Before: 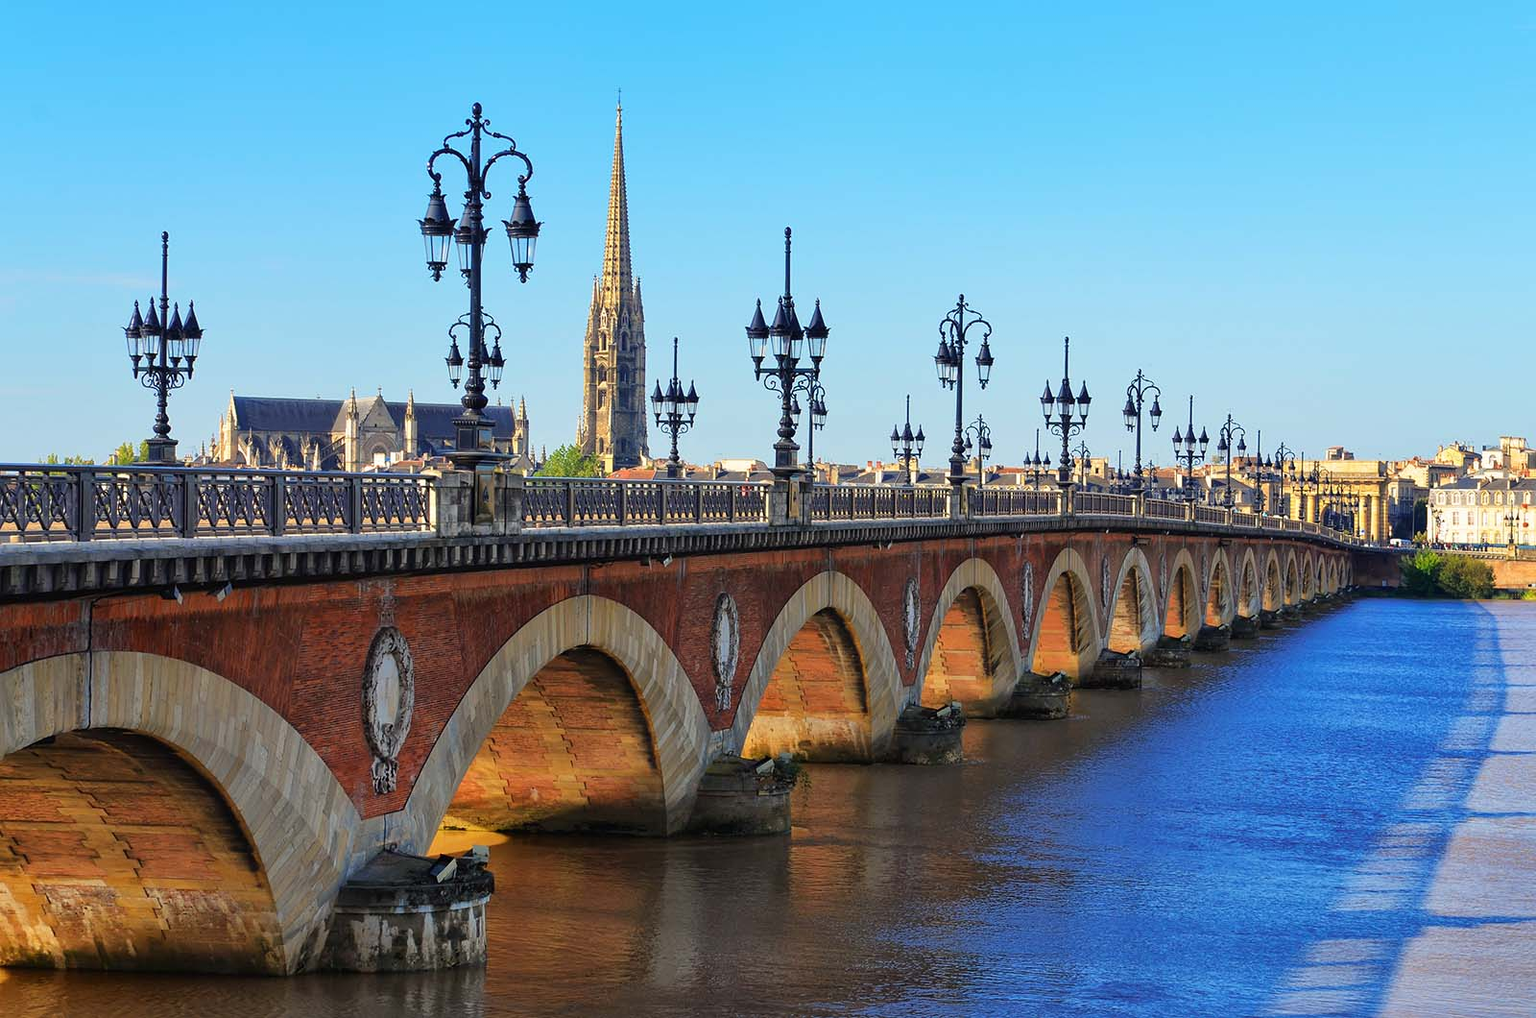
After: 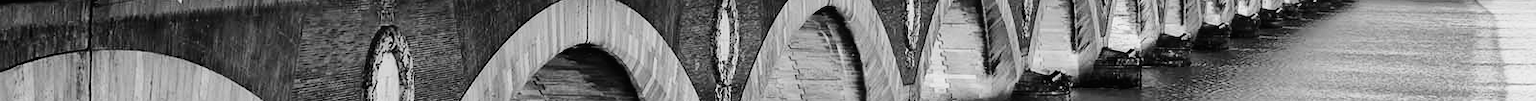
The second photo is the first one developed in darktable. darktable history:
monochrome: on, module defaults
base curve: curves: ch0 [(0, 0) (0, 0) (0.002, 0.001) (0.008, 0.003) (0.019, 0.011) (0.037, 0.037) (0.064, 0.11) (0.102, 0.232) (0.152, 0.379) (0.216, 0.524) (0.296, 0.665) (0.394, 0.789) (0.512, 0.881) (0.651, 0.945) (0.813, 0.986) (1, 1)], preserve colors none
crop and rotate: top 59.084%, bottom 30.916%
